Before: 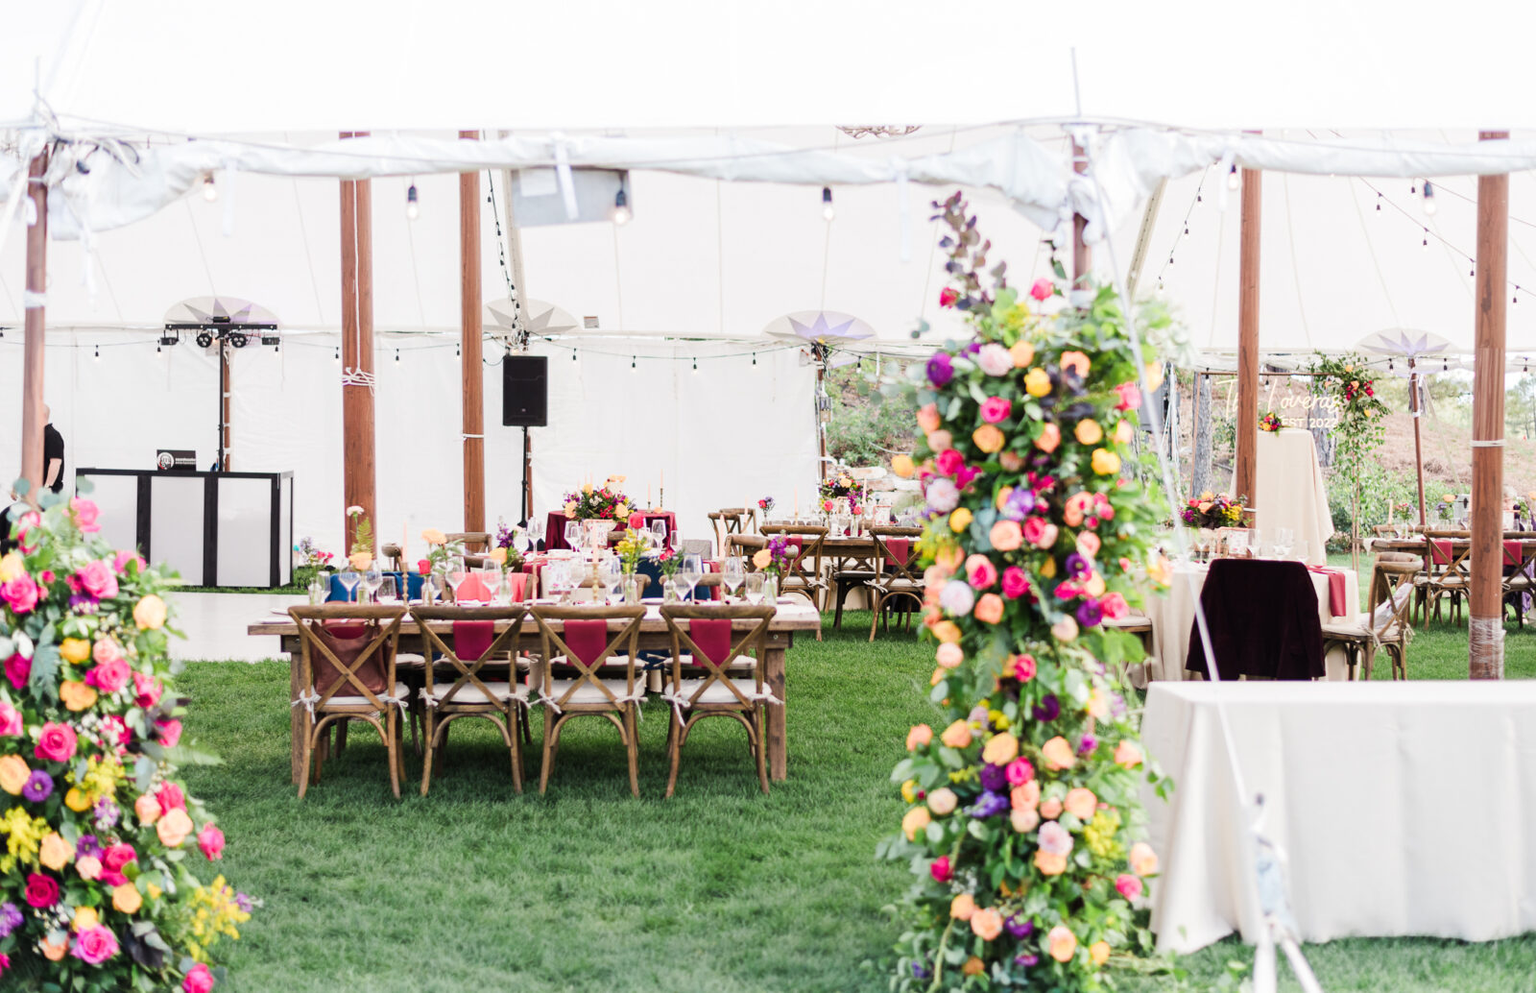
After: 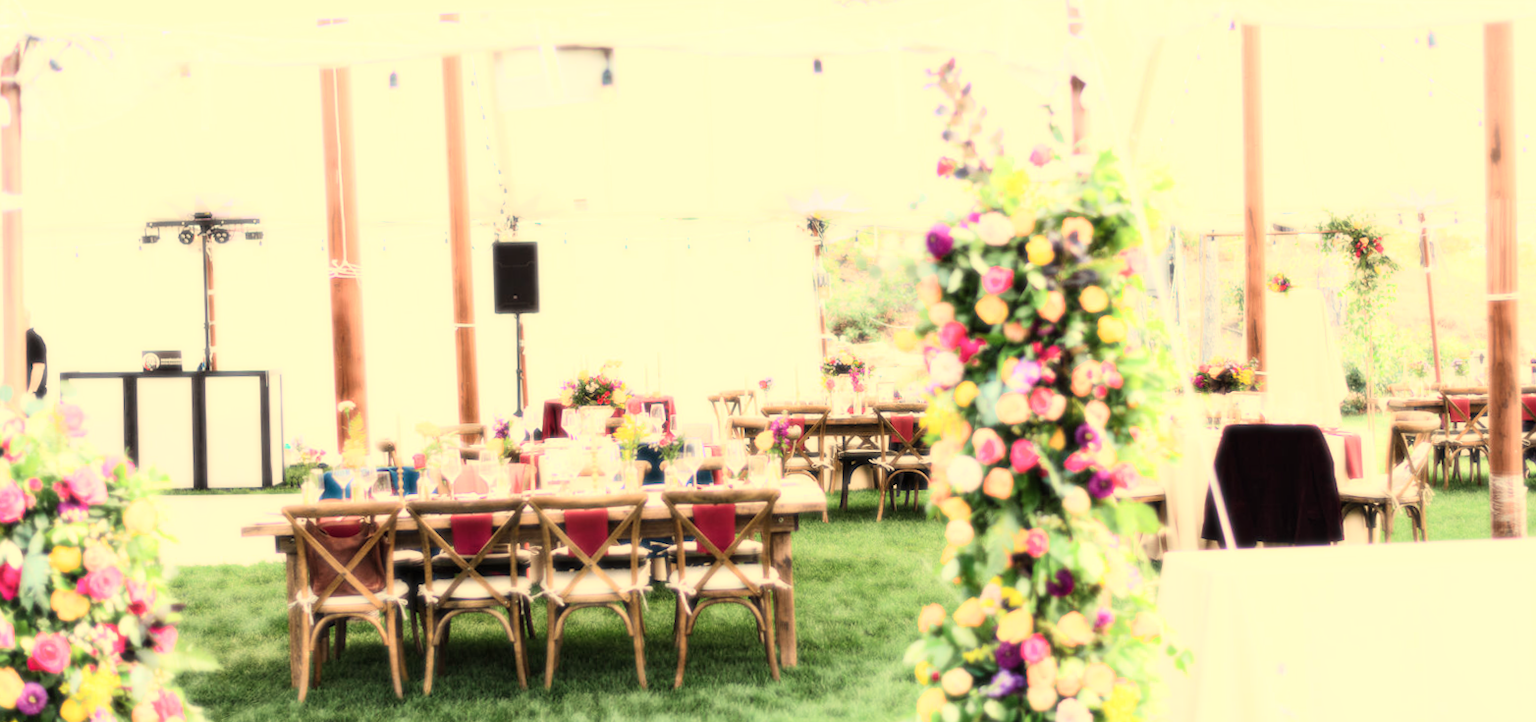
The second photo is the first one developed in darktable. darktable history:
bloom: size 0%, threshold 54.82%, strength 8.31%
rotate and perspective: rotation -2°, crop left 0.022, crop right 0.978, crop top 0.049, crop bottom 0.951
white balance: red 1.08, blue 0.791
crop: top 11.038%, bottom 13.962%
